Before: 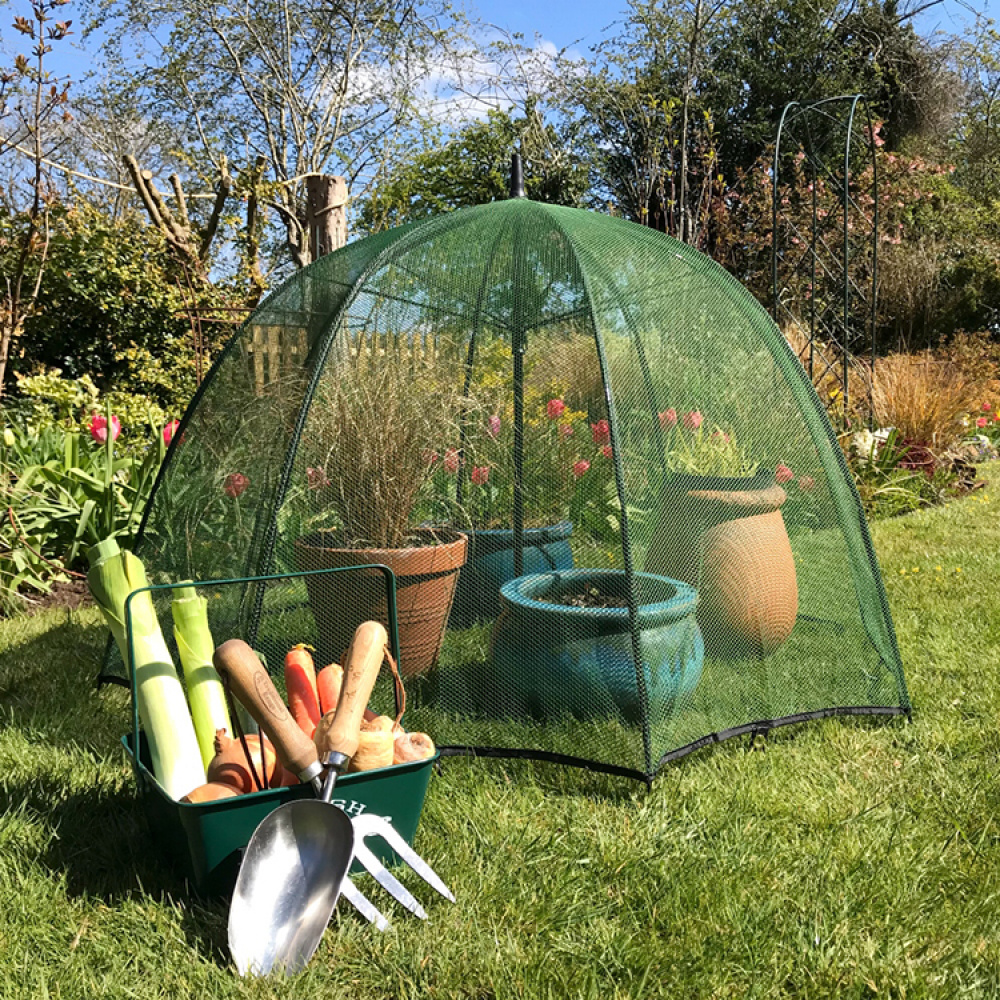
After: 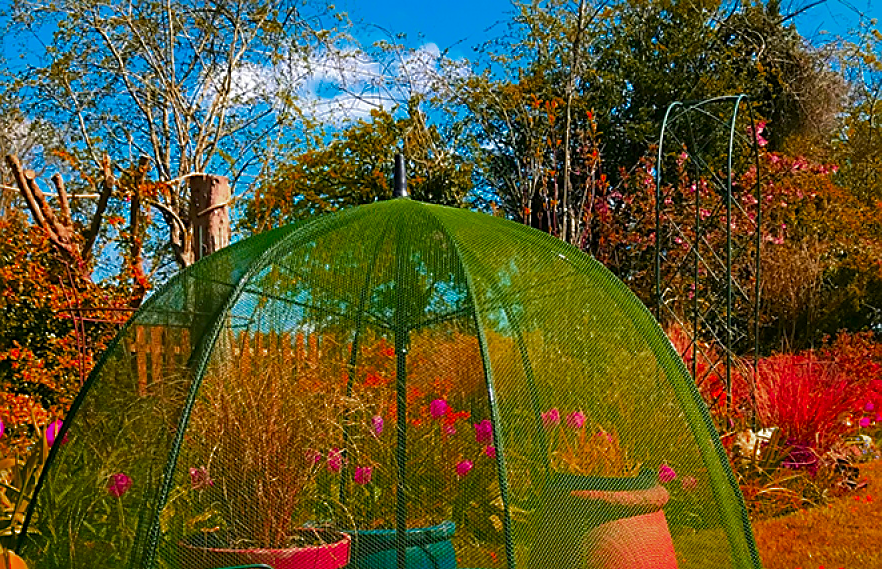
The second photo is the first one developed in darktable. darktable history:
velvia: strength 15.52%
sharpen: on, module defaults
color zones: curves: ch0 [(0.473, 0.374) (0.742, 0.784)]; ch1 [(0.354, 0.737) (0.742, 0.705)]; ch2 [(0.318, 0.421) (0.758, 0.532)], mix 99.9%
crop and rotate: left 11.709%, bottom 43.055%
